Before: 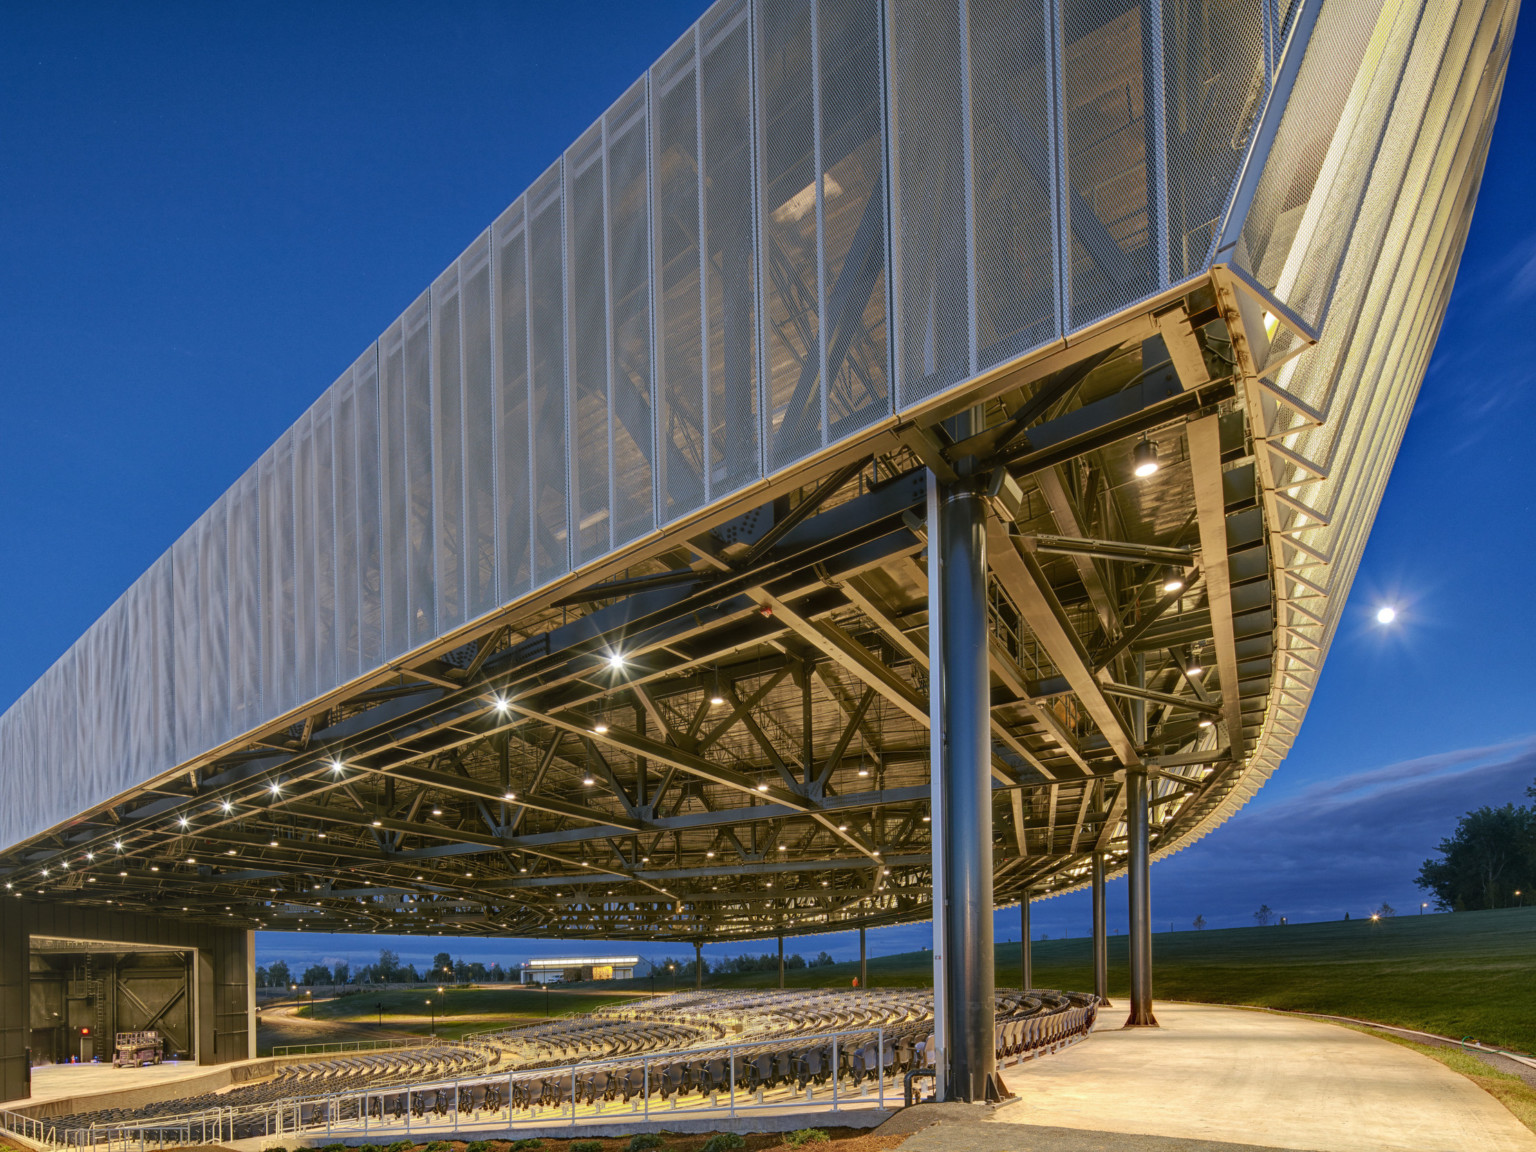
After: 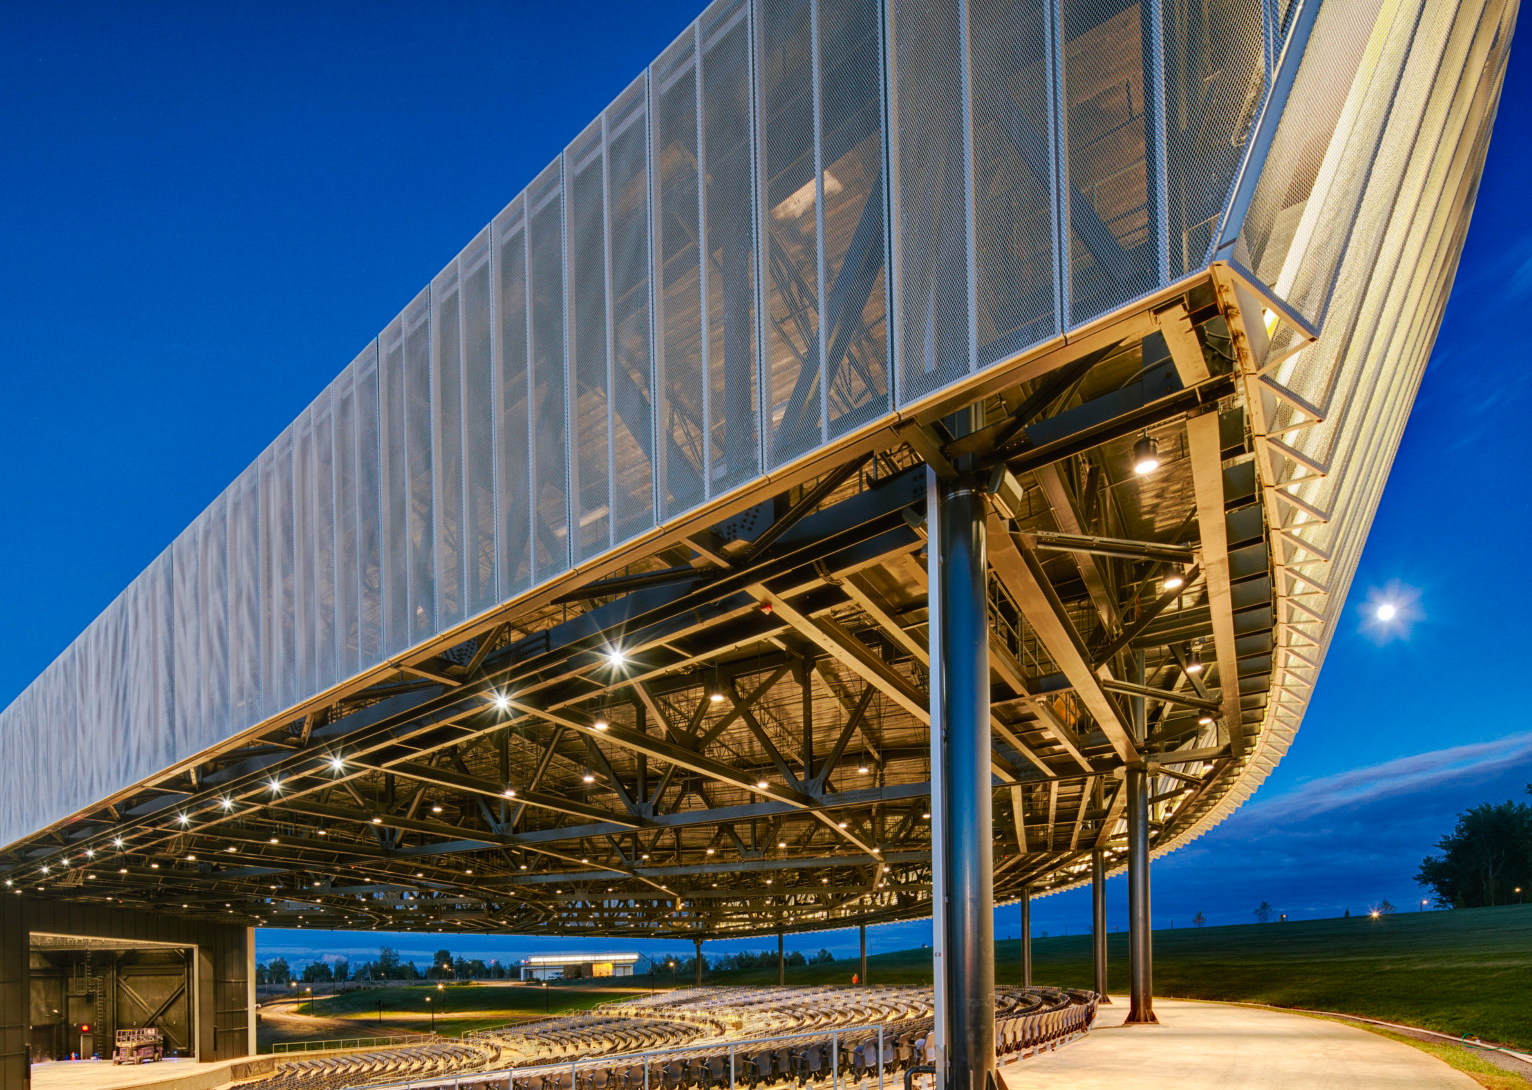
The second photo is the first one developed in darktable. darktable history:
crop: top 0.33%, right 0.259%, bottom 5.011%
tone curve: curves: ch0 [(0, 0.01) (0.037, 0.032) (0.131, 0.108) (0.275, 0.258) (0.483, 0.512) (0.61, 0.661) (0.696, 0.742) (0.792, 0.834) (0.911, 0.936) (0.997, 0.995)]; ch1 [(0, 0) (0.308, 0.29) (0.425, 0.411) (0.503, 0.502) (0.551, 0.563) (0.683, 0.706) (0.746, 0.77) (1, 1)]; ch2 [(0, 0) (0.246, 0.233) (0.36, 0.352) (0.415, 0.415) (0.485, 0.487) (0.502, 0.502) (0.525, 0.523) (0.545, 0.552) (0.587, 0.6) (0.636, 0.652) (0.711, 0.729) (0.845, 0.855) (0.998, 0.977)], preserve colors none
